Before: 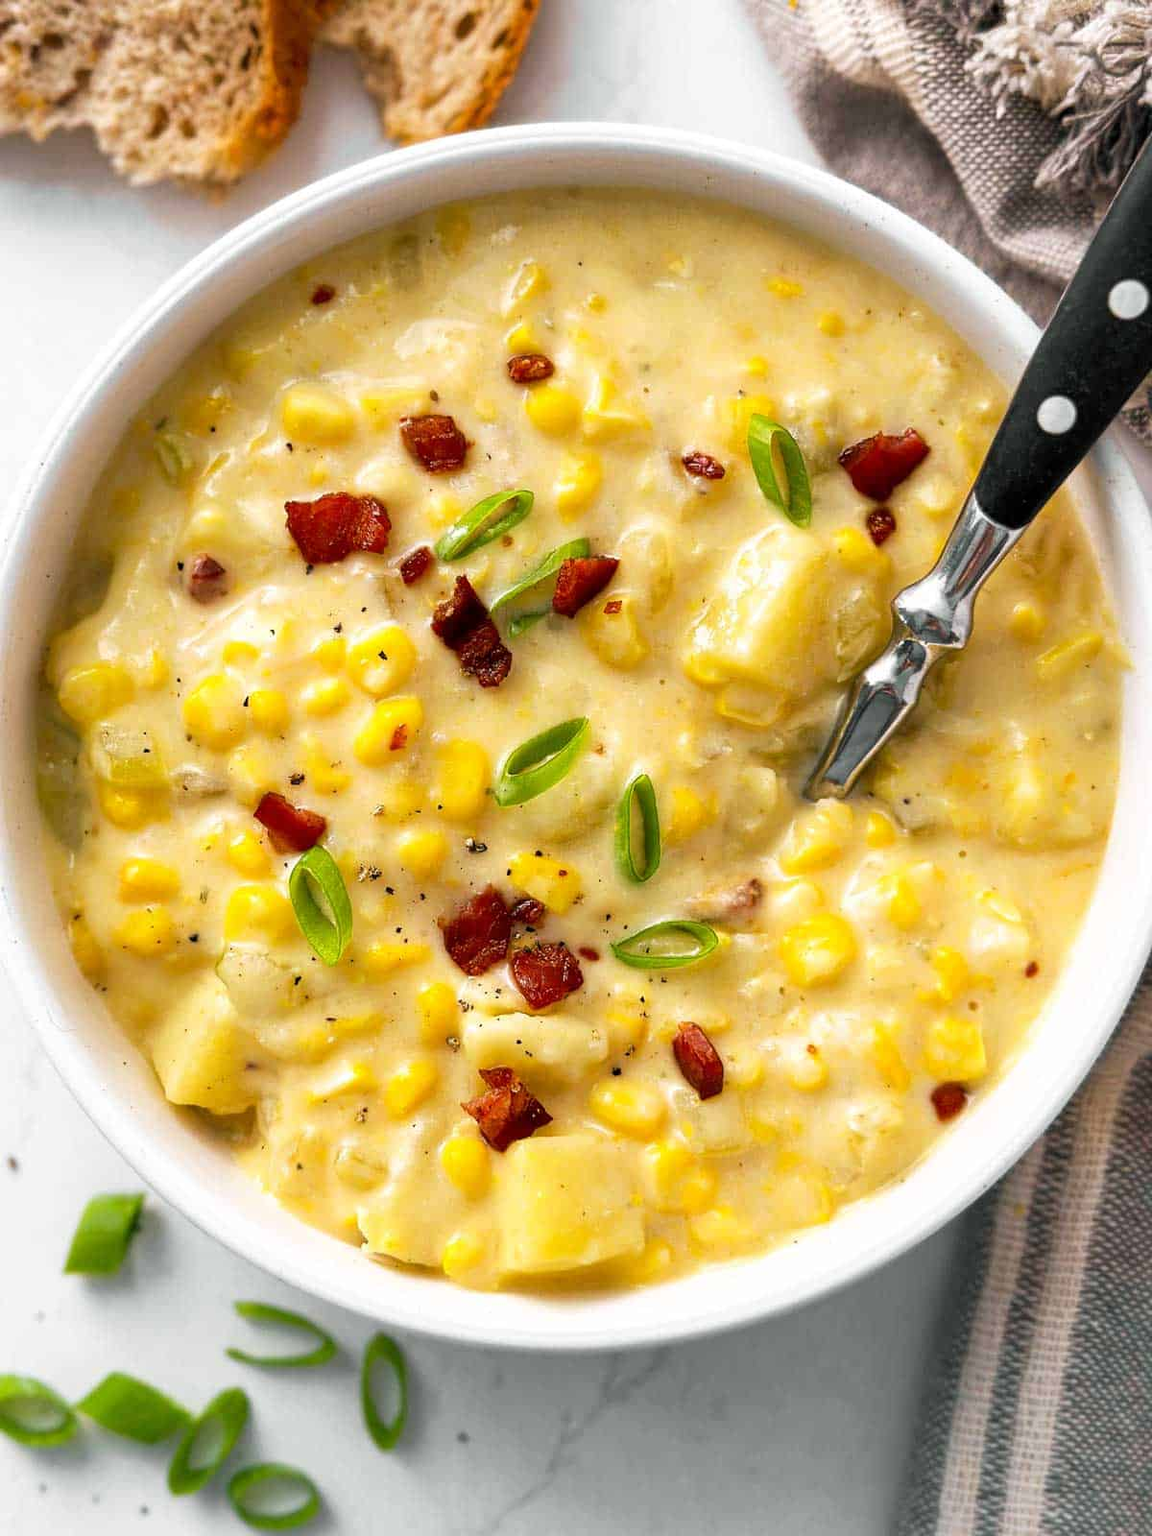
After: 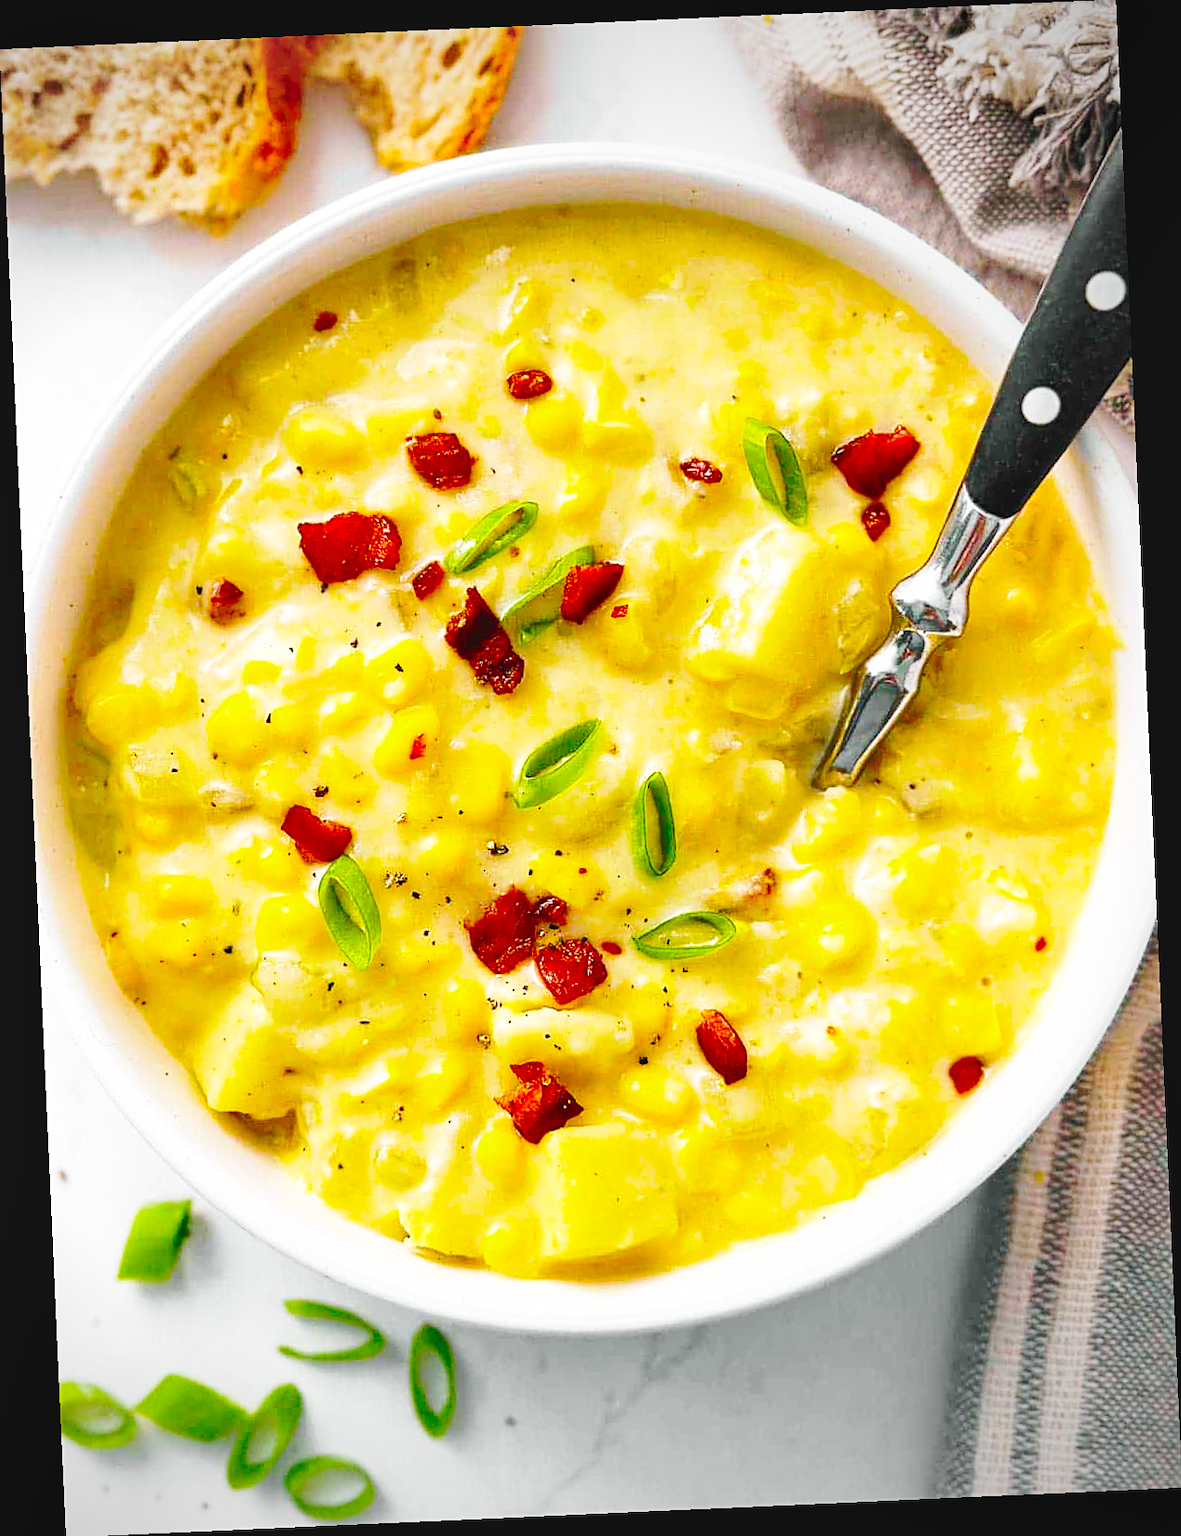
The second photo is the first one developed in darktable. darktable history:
shadows and highlights: shadows 49, highlights -41, soften with gaussian
base curve: curves: ch0 [(0, 0.007) (0.028, 0.063) (0.121, 0.311) (0.46, 0.743) (0.859, 0.957) (1, 1)], preserve colors none
vignetting: center (-0.15, 0.013)
color correction: saturation 1.34
rotate and perspective: rotation -2.56°, automatic cropping off
sharpen: on, module defaults
color balance: output saturation 120%
